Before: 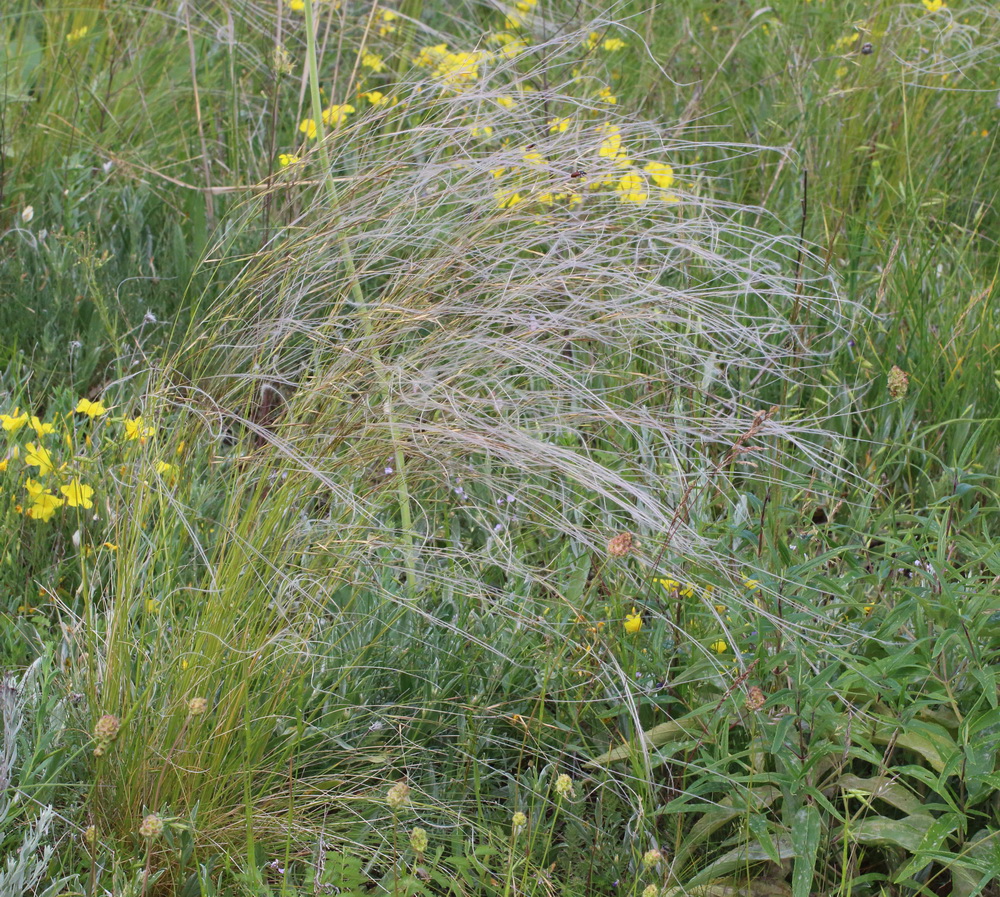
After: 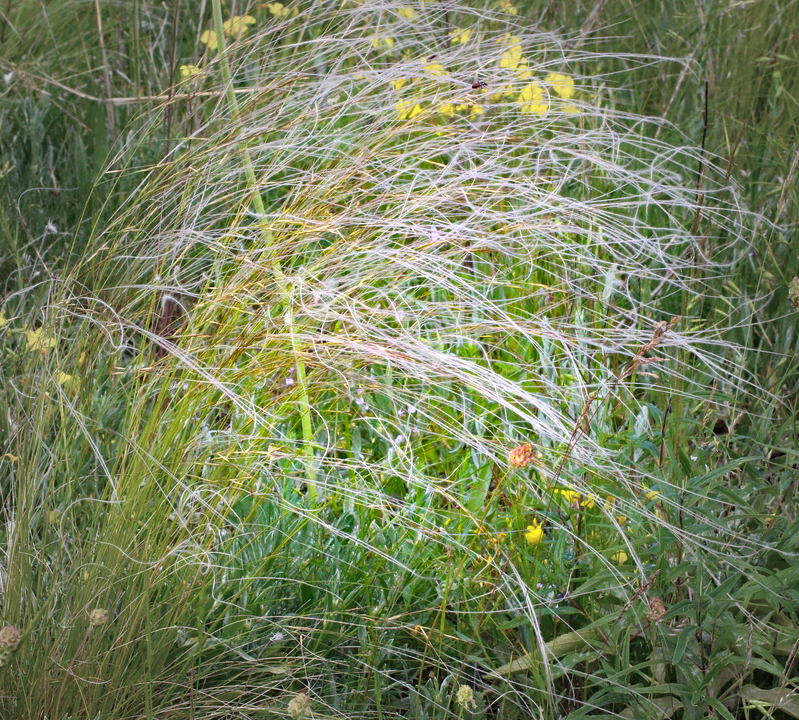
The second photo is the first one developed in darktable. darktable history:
crop and rotate: left 9.985%, top 9.943%, right 10.018%, bottom 9.691%
exposure: exposure 0.128 EV, compensate exposure bias true, compensate highlight preservation false
color balance rgb: linear chroma grading › global chroma 15.288%, perceptual saturation grading › global saturation 29.348%, perceptual saturation grading › mid-tones 11.883%, perceptual saturation grading › shadows 10.793%, perceptual brilliance grading › global brilliance 17.583%
vignetting: fall-off start 33.41%, fall-off radius 64.46%, width/height ratio 0.959
haze removal: adaptive false
